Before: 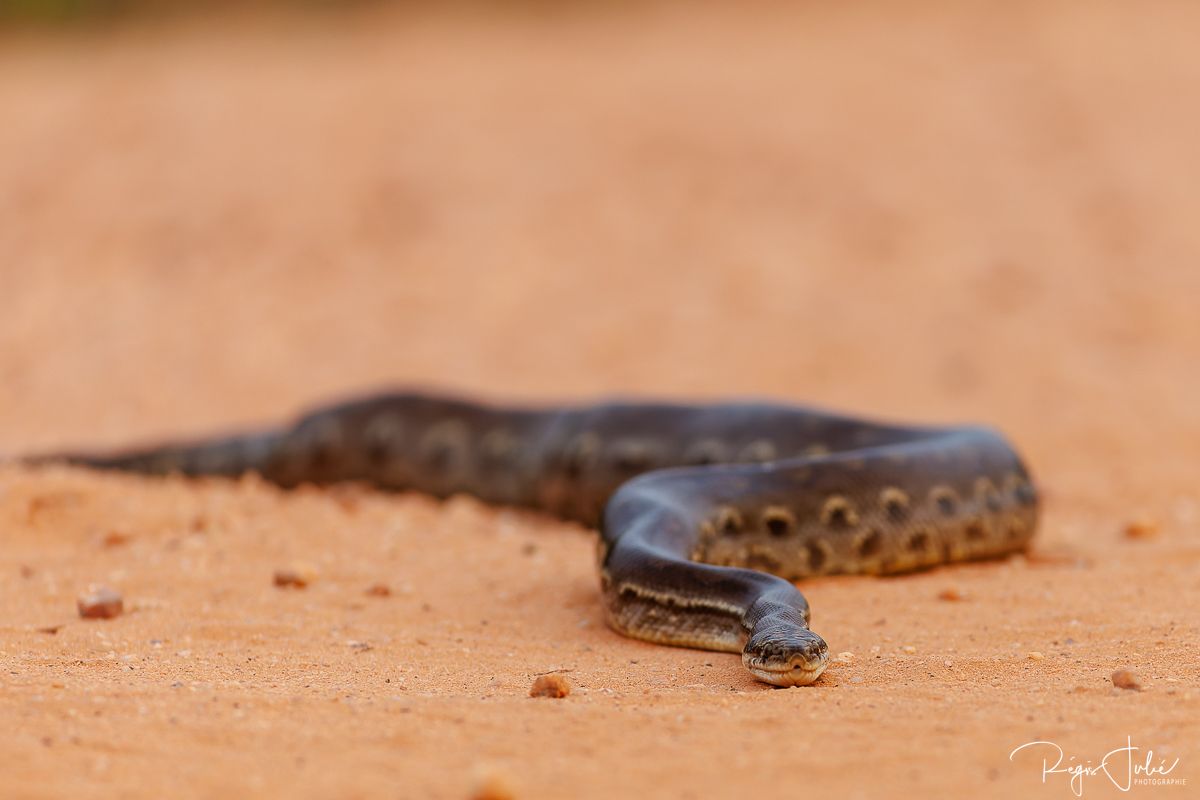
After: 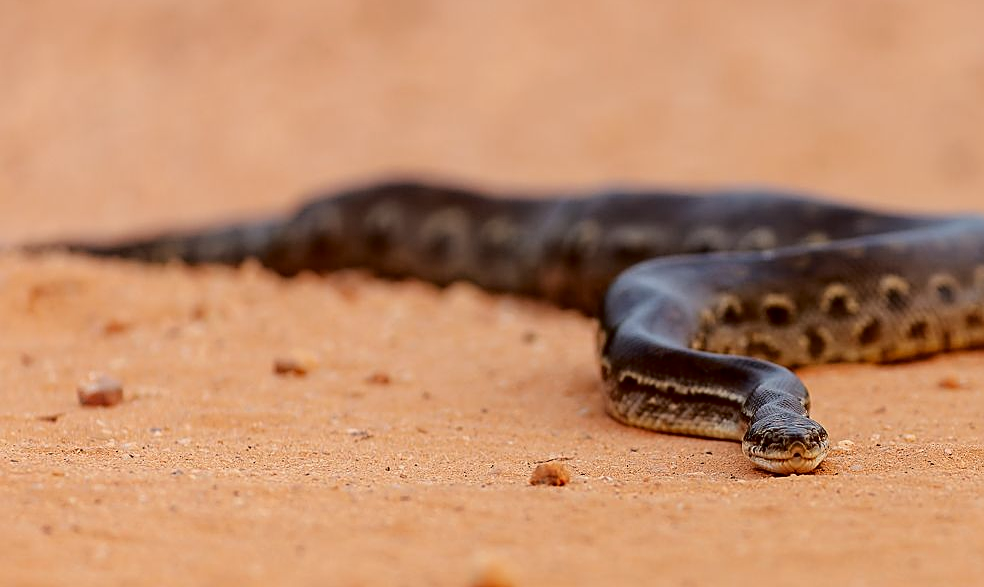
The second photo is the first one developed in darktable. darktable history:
tone equalizer: -8 EV 0.06 EV, smoothing diameter 25%, edges refinement/feathering 10, preserve details guided filter
fill light: exposure -2 EV, width 8.6
crop: top 26.531%, right 17.959%
exposure: black level correction 0.001, compensate highlight preservation false
sharpen: on, module defaults
